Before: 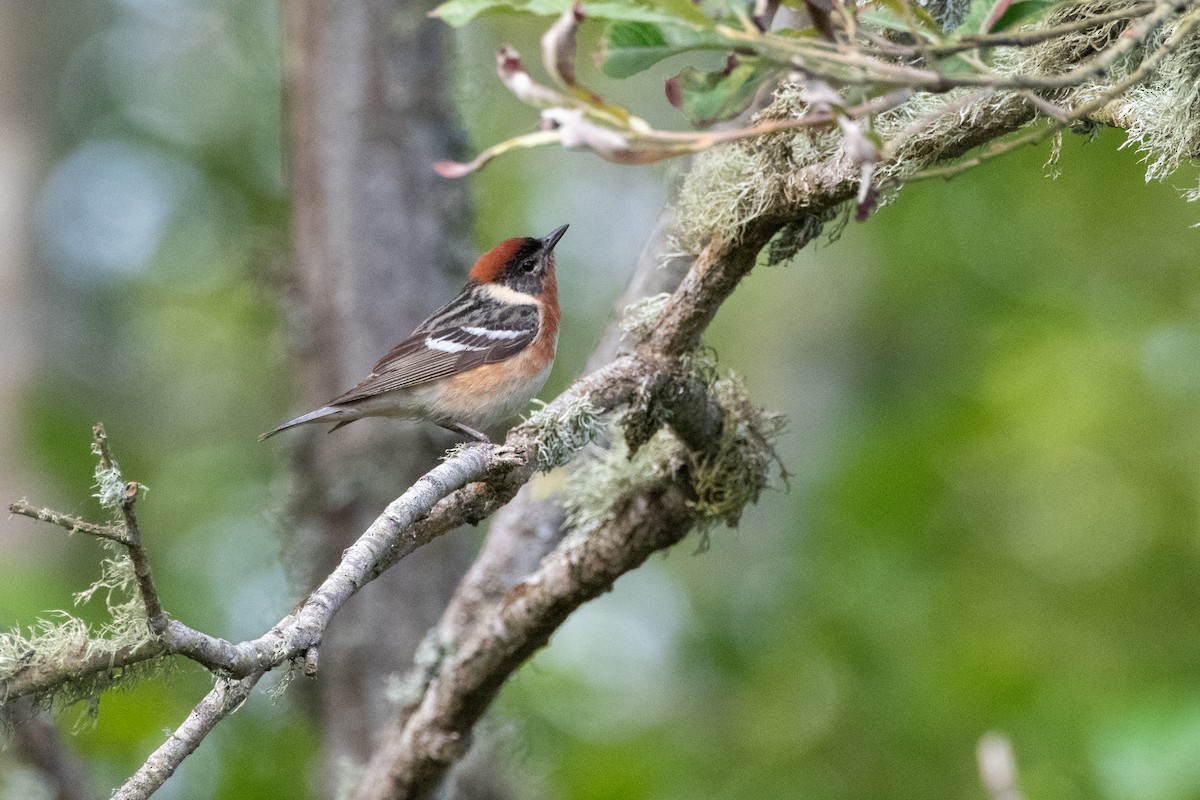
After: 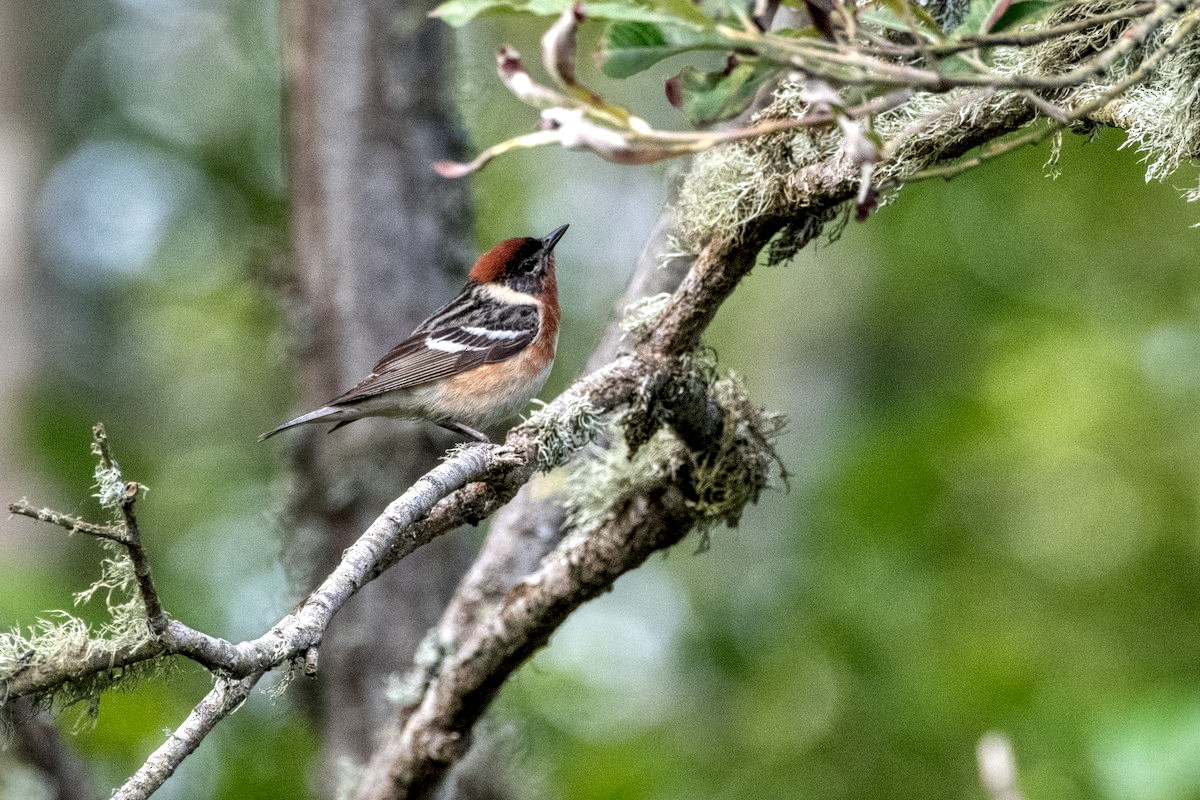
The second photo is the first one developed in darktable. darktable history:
local contrast: highlights 65%, shadows 54%, detail 169%, midtone range 0.514
shadows and highlights: shadows -20, white point adjustment -2, highlights -35
